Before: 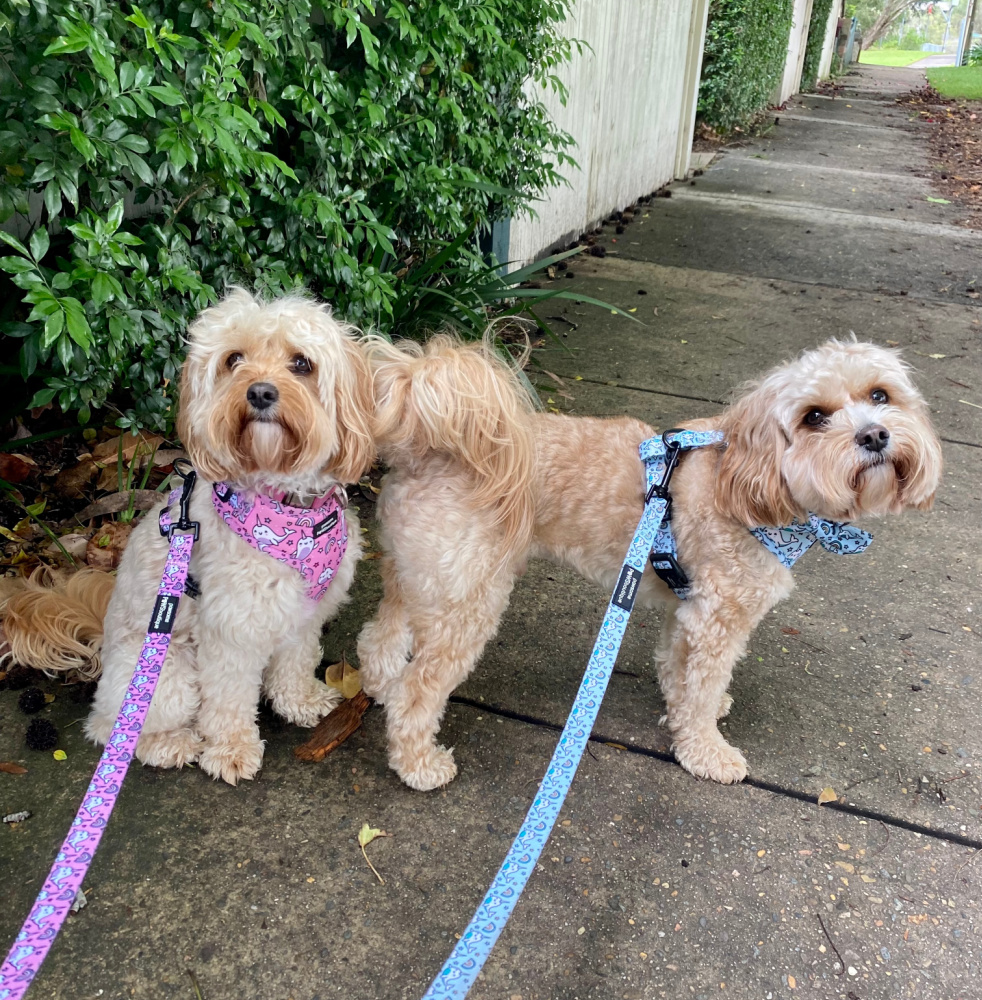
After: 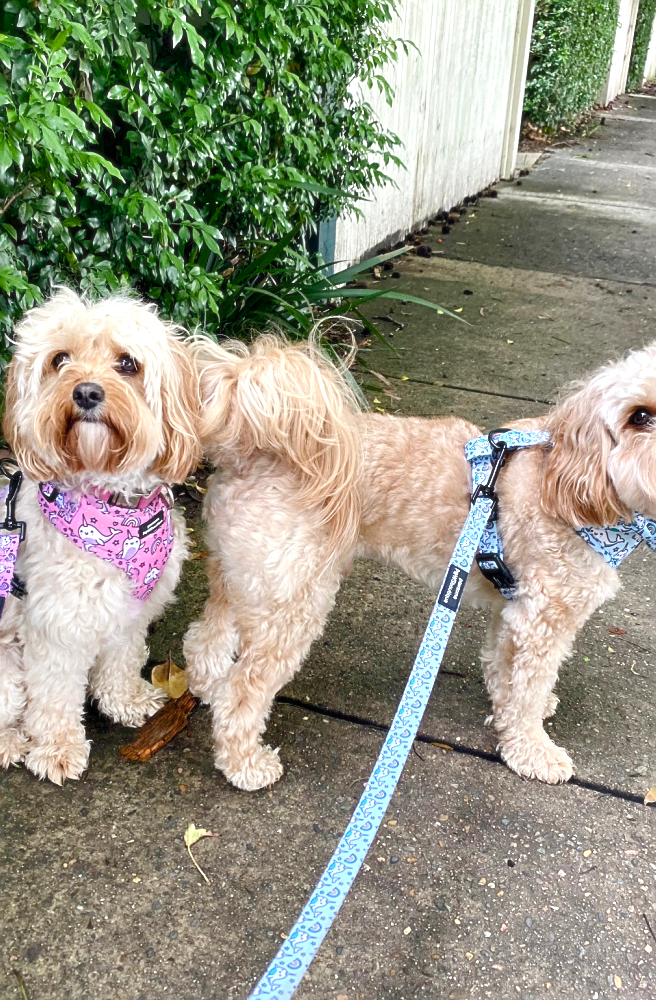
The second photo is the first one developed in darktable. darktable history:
shadows and highlights: shadows 30.86, highlights 0, soften with gaussian
crop and rotate: left 17.732%, right 15.423%
sharpen: on, module defaults
contrast brightness saturation: contrast 0.01, saturation -0.05
soften: size 10%, saturation 50%, brightness 0.2 EV, mix 10%
exposure: black level correction 0, exposure 0.5 EV, compensate exposure bias true, compensate highlight preservation false
color balance rgb: perceptual saturation grading › global saturation 20%, perceptual saturation grading › highlights -25%, perceptual saturation grading › shadows 50%
